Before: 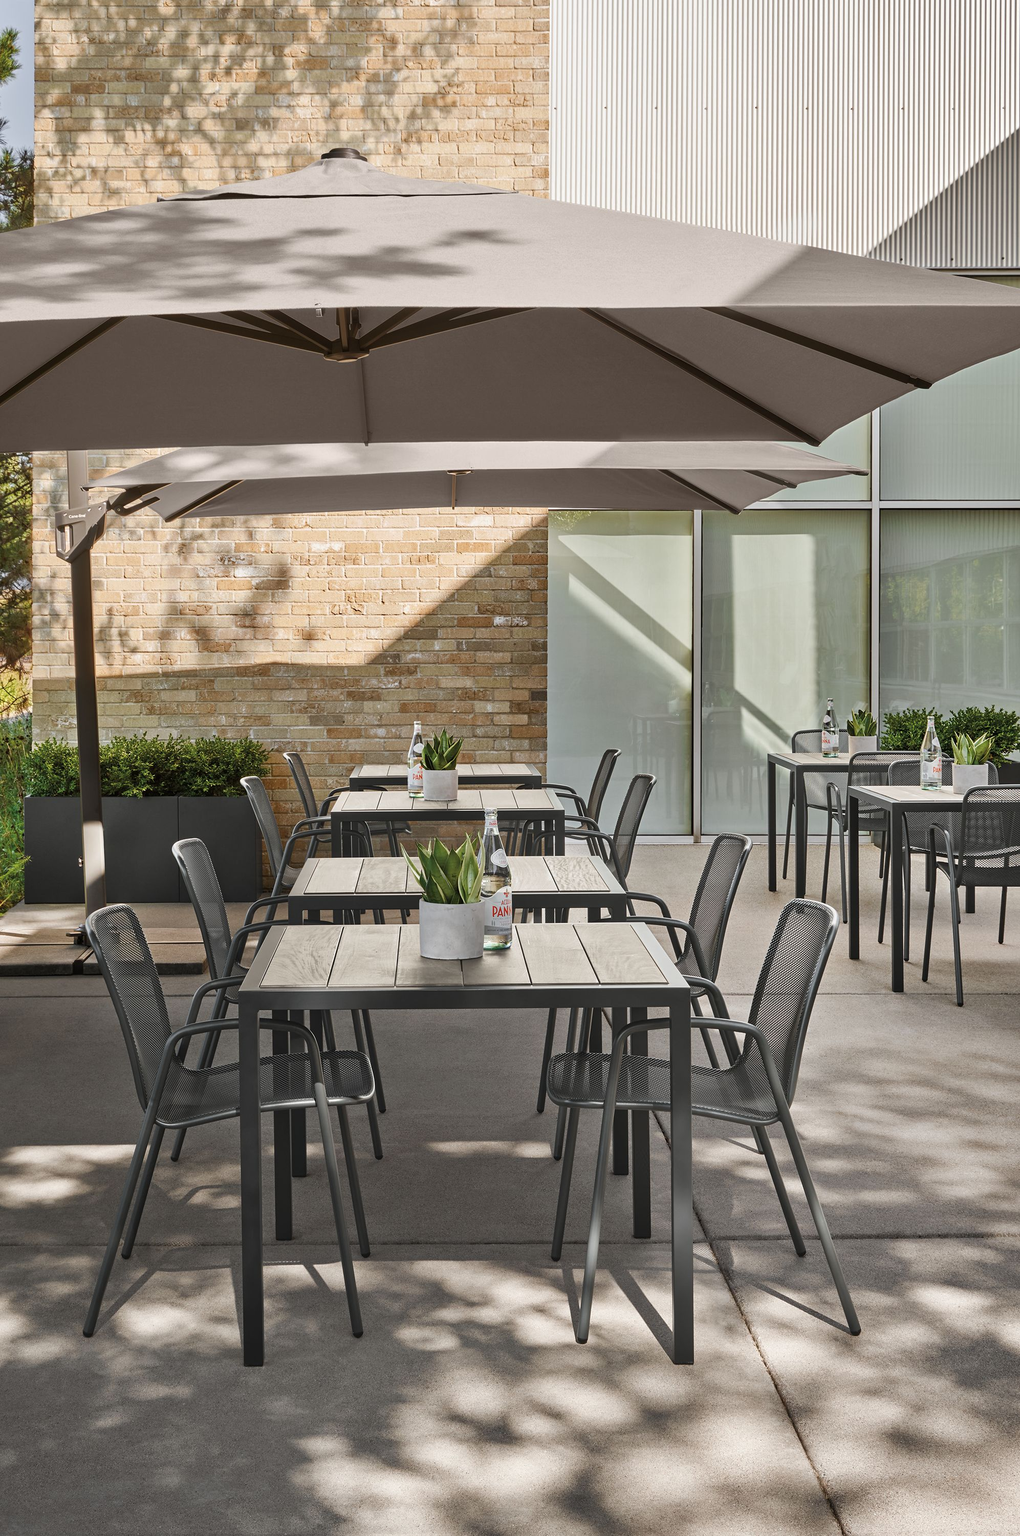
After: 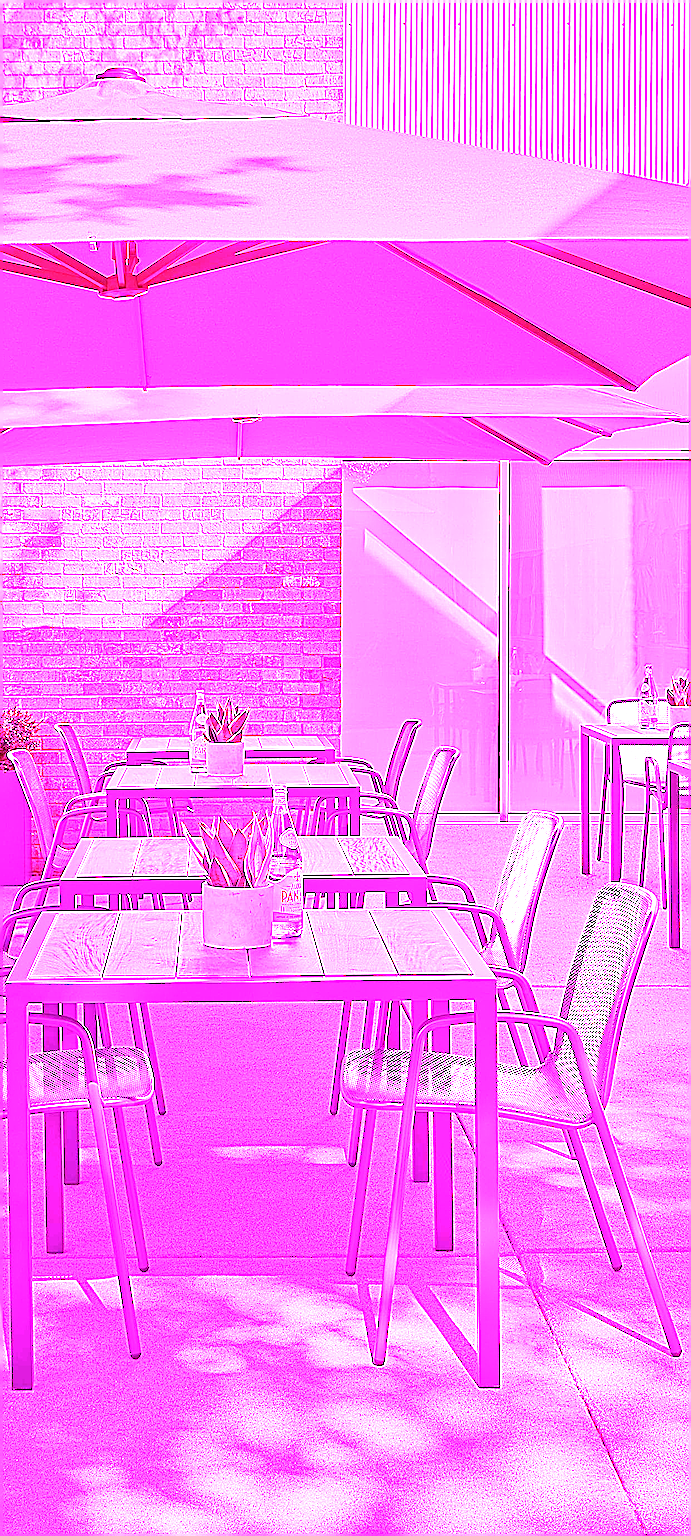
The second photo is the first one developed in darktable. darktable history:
white balance: red 8, blue 8
crop and rotate: left 22.918%, top 5.629%, right 14.711%, bottom 2.247%
sharpen: on, module defaults
